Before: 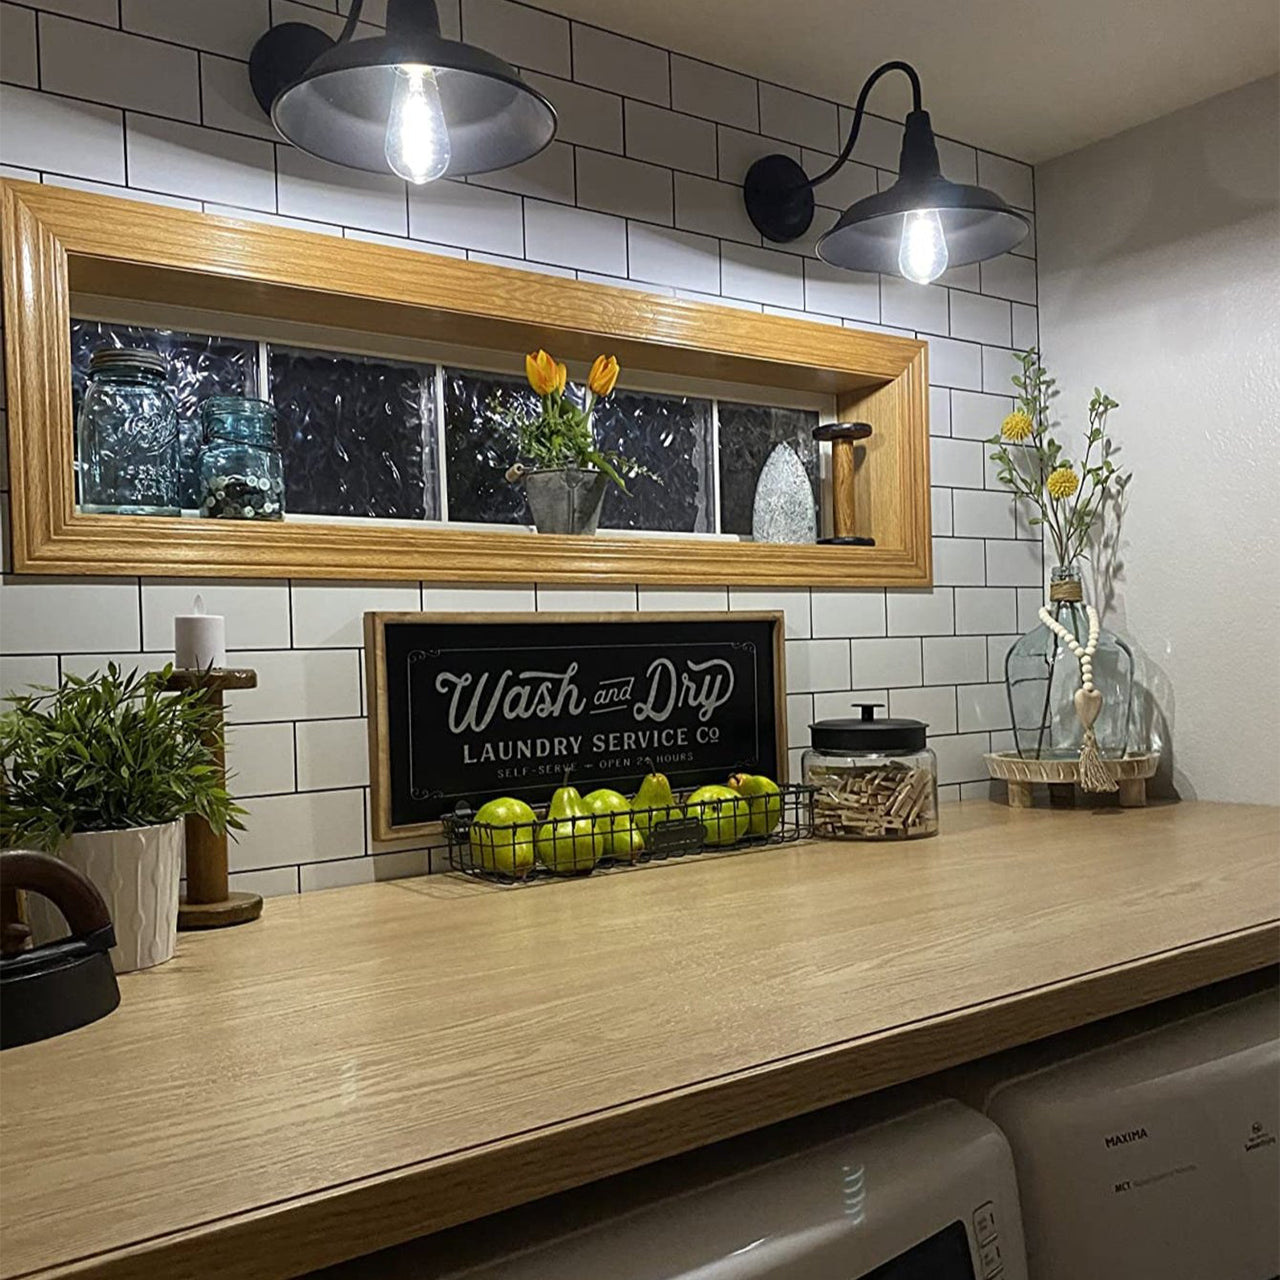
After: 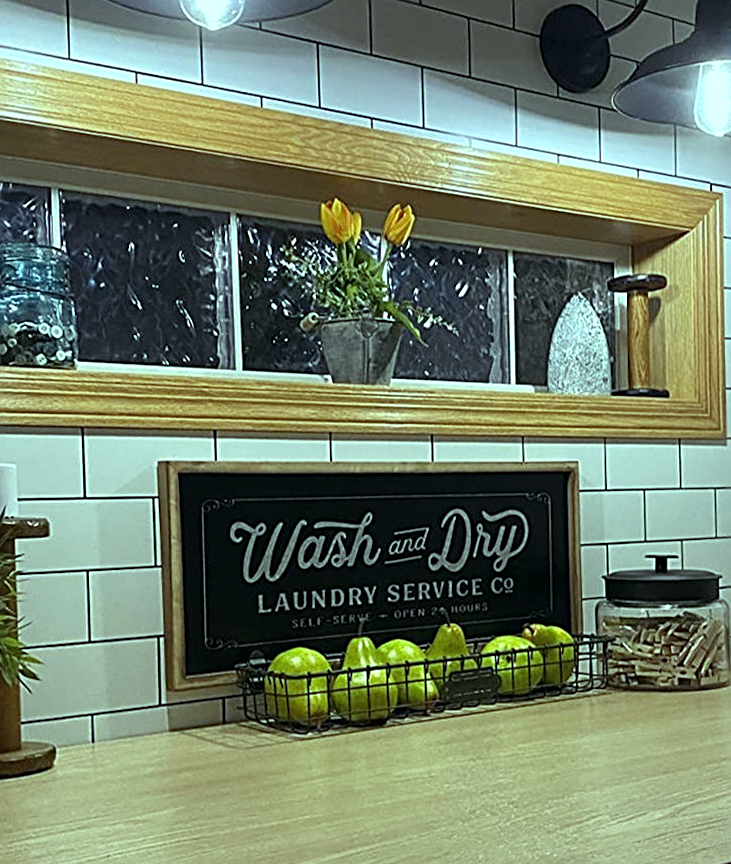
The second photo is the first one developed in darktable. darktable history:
sharpen: on, module defaults
crop: left 16.202%, top 11.208%, right 26.045%, bottom 20.557%
rotate and perspective: rotation 0.174°, lens shift (vertical) 0.013, lens shift (horizontal) 0.019, shear 0.001, automatic cropping original format, crop left 0.007, crop right 0.991, crop top 0.016, crop bottom 0.997
color balance: mode lift, gamma, gain (sRGB), lift [0.997, 0.979, 1.021, 1.011], gamma [1, 1.084, 0.916, 0.998], gain [1, 0.87, 1.13, 1.101], contrast 4.55%, contrast fulcrum 38.24%, output saturation 104.09%
